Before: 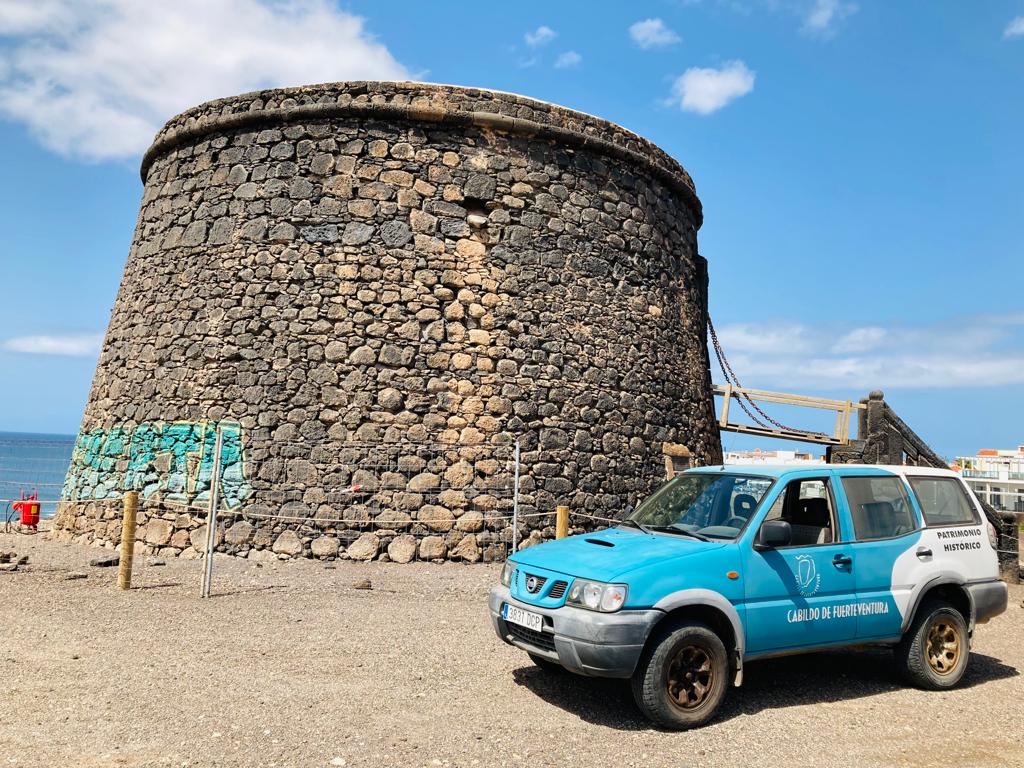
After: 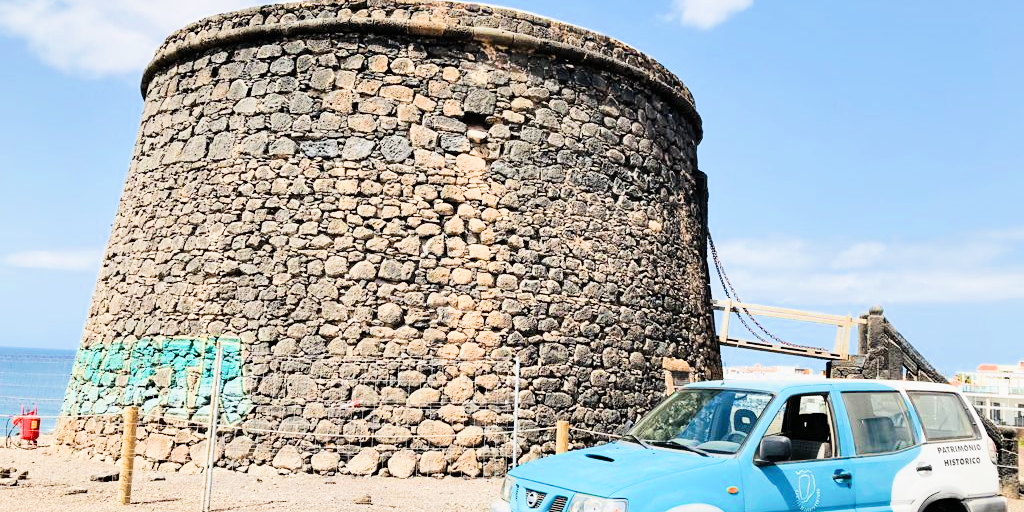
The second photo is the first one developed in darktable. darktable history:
filmic rgb: black relative exposure -7.5 EV, white relative exposure 5 EV, hardness 3.31, contrast 1.3, contrast in shadows safe
exposure: black level correction 0, exposure 1.35 EV, compensate exposure bias true, compensate highlight preservation false
crop: top 11.166%, bottom 22.168%
